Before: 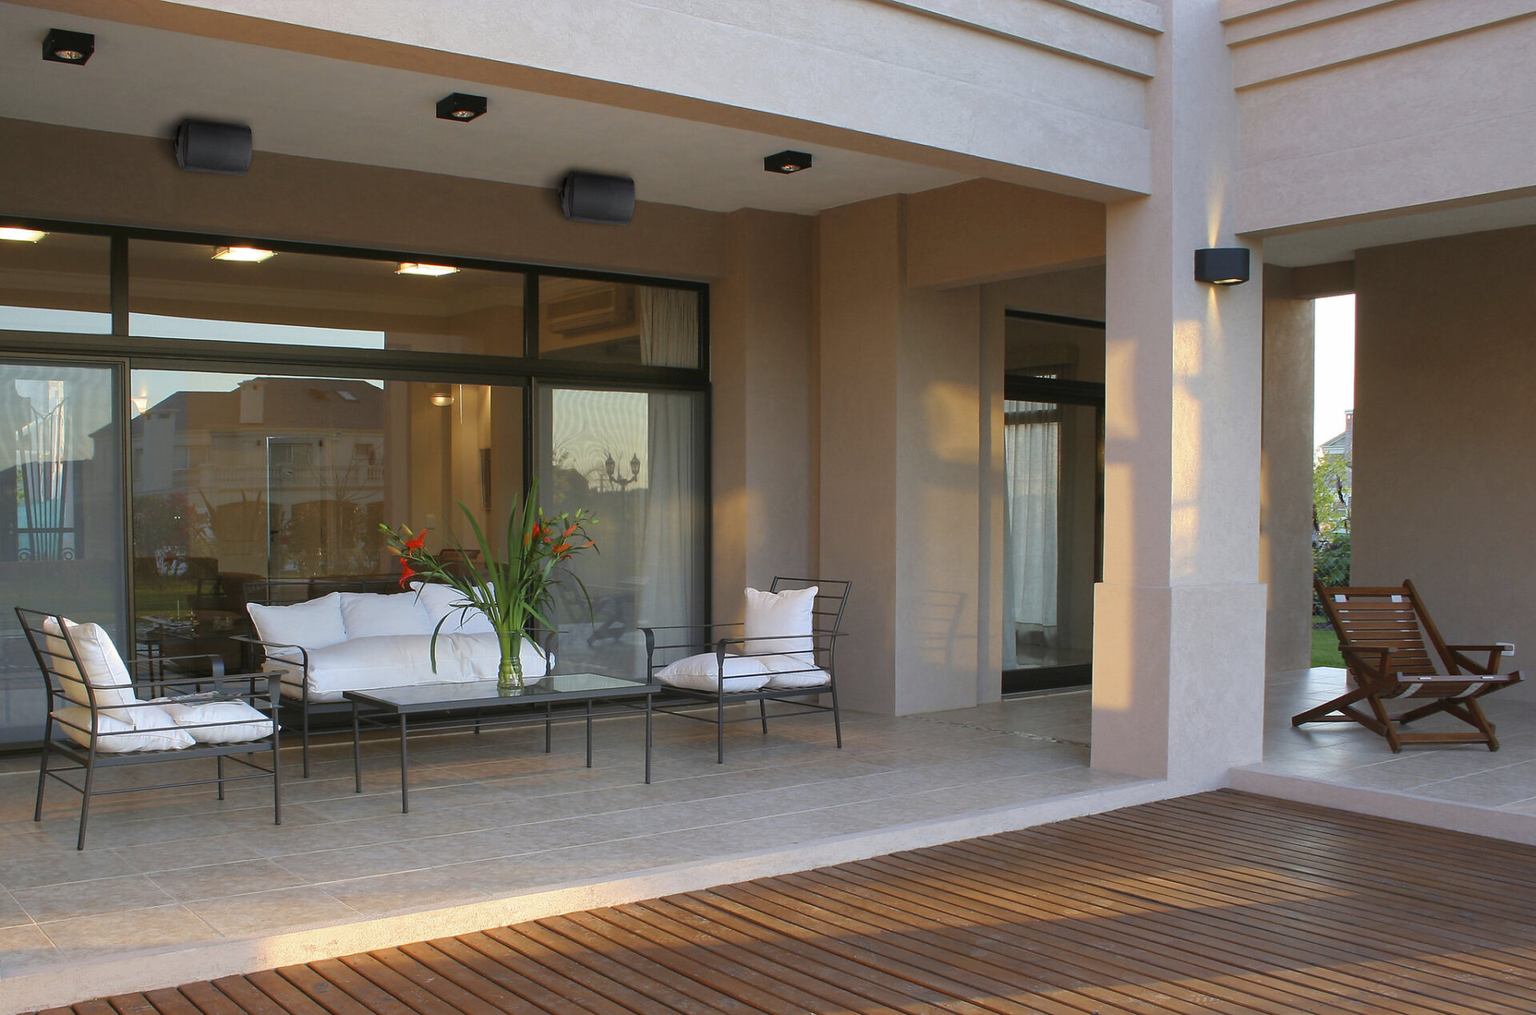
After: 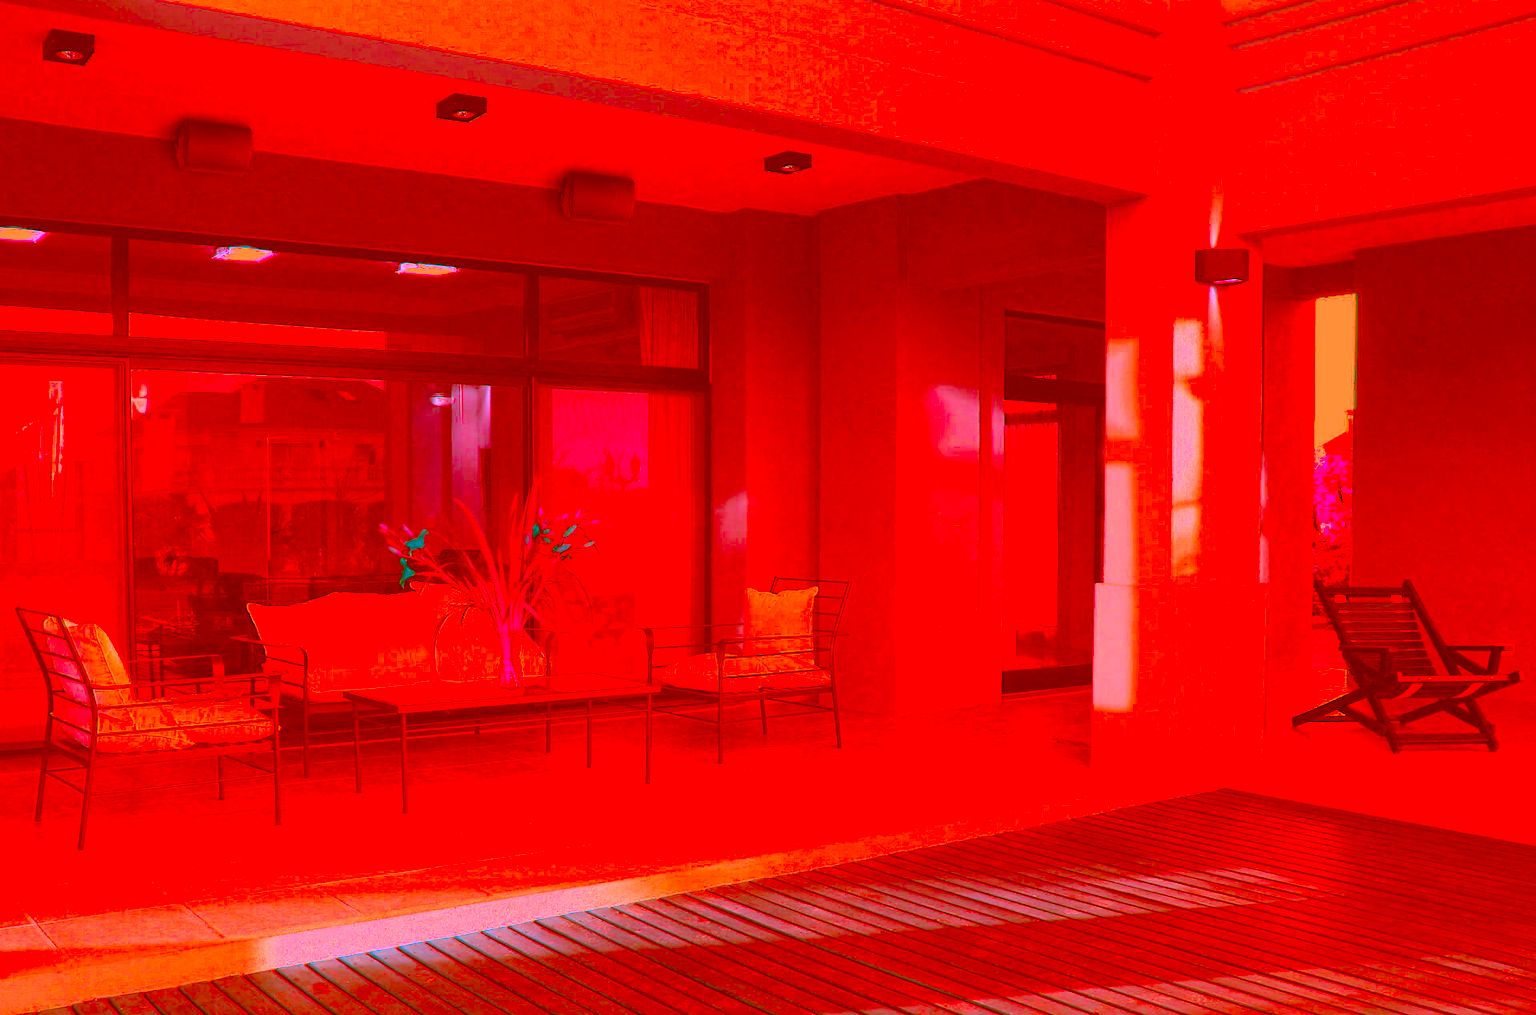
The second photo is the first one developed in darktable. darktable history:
color balance rgb: shadows lift › hue 87.51°, highlights gain › chroma 3.21%, highlights gain › hue 55.1°, global offset › chroma 0.15%, global offset › hue 253.66°, linear chroma grading › global chroma 0.5%
color correction: highlights a* -39.68, highlights b* -40, shadows a* -40, shadows b* -40, saturation -3
